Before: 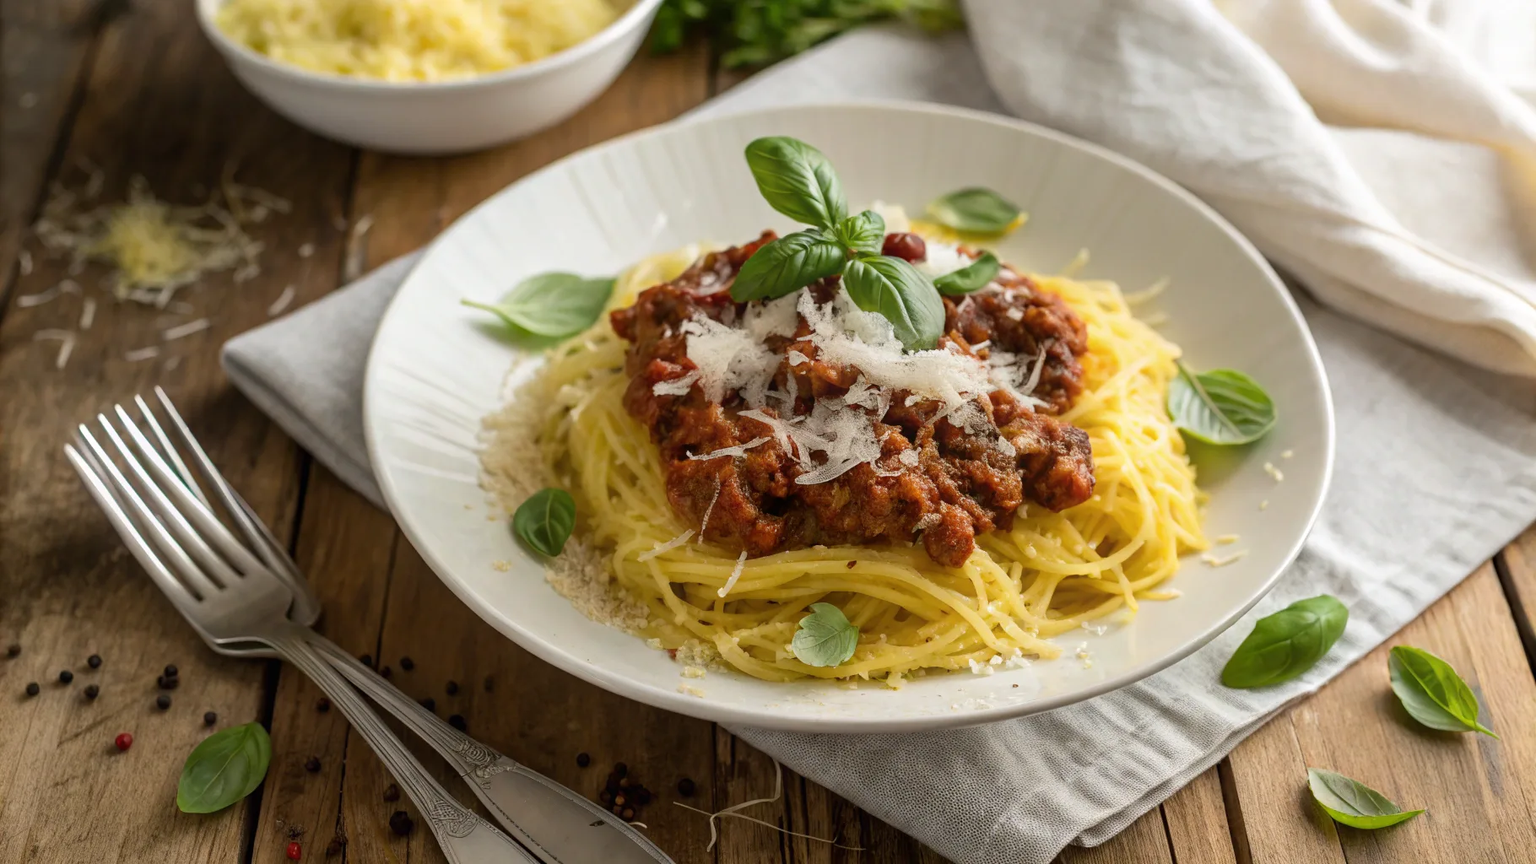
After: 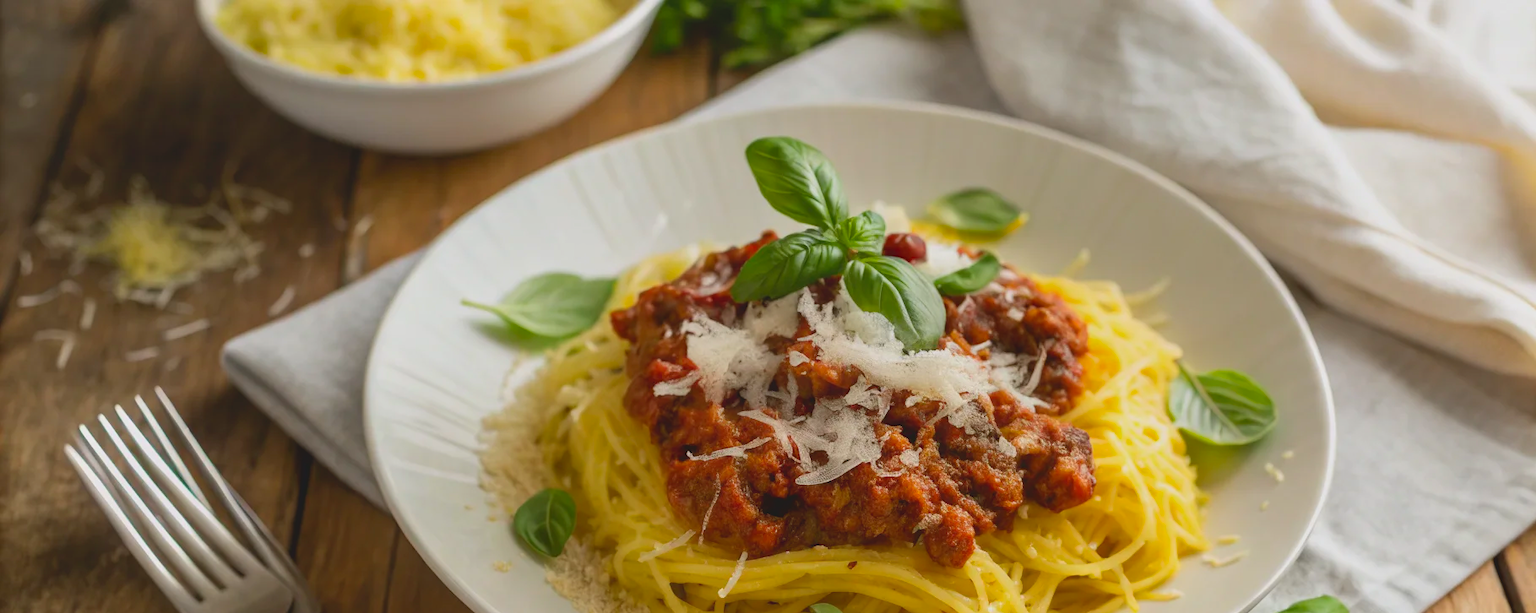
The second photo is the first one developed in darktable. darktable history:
contrast brightness saturation: contrast -0.207, saturation 0.189
exposure: compensate highlight preservation false
crop: right 0.001%, bottom 29.077%
contrast equalizer: octaves 7, y [[0.536, 0.565, 0.581, 0.516, 0.52, 0.491], [0.5 ×6], [0.5 ×6], [0 ×6], [0 ×6]], mix 0.345
